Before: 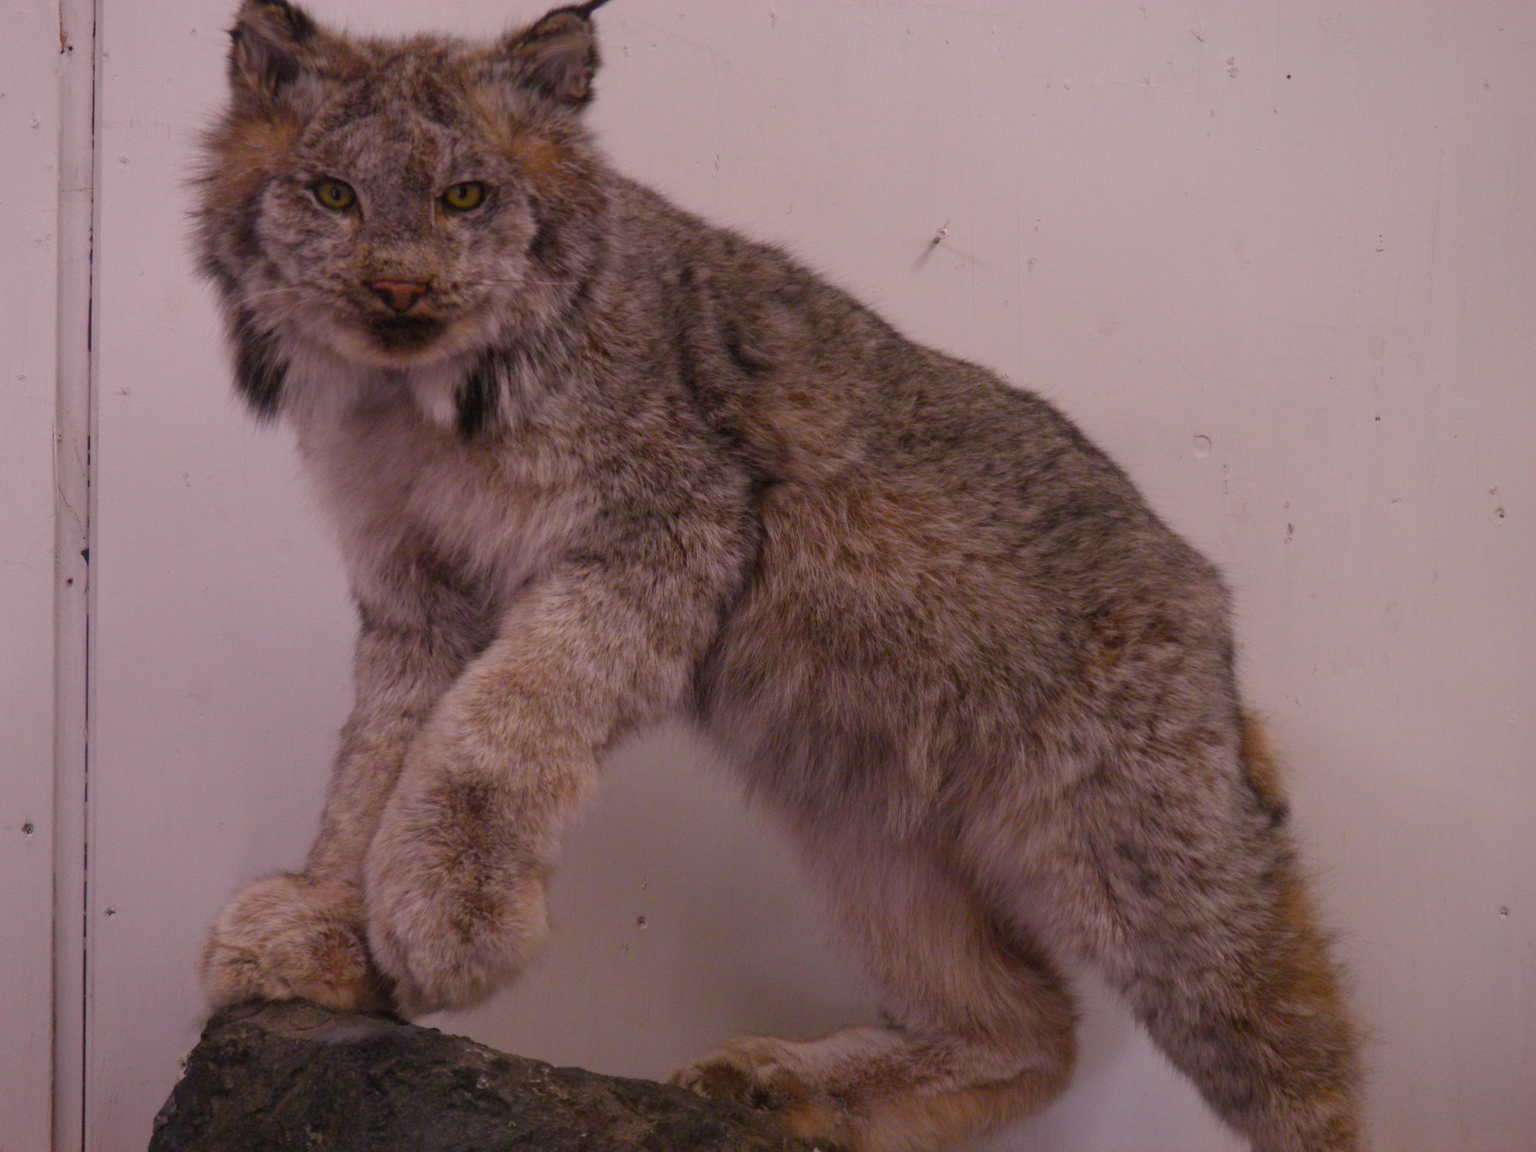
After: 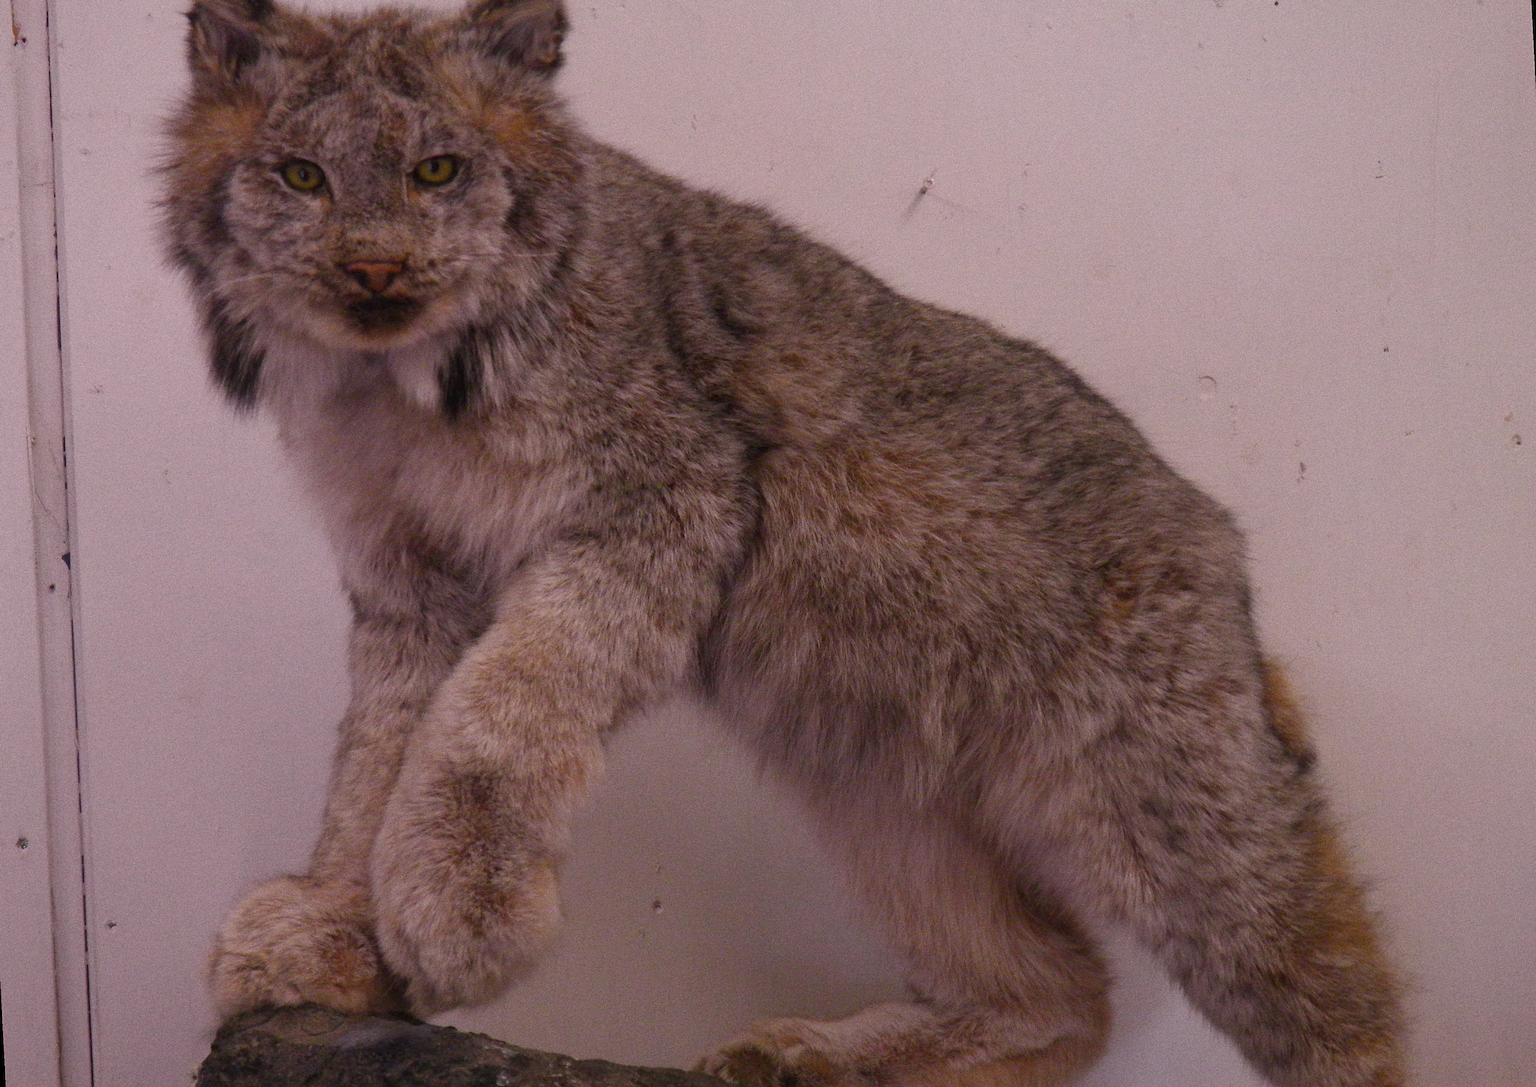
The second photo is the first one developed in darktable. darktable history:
grain: coarseness 0.09 ISO, strength 40%
rotate and perspective: rotation -3°, crop left 0.031, crop right 0.968, crop top 0.07, crop bottom 0.93
sharpen: on, module defaults
